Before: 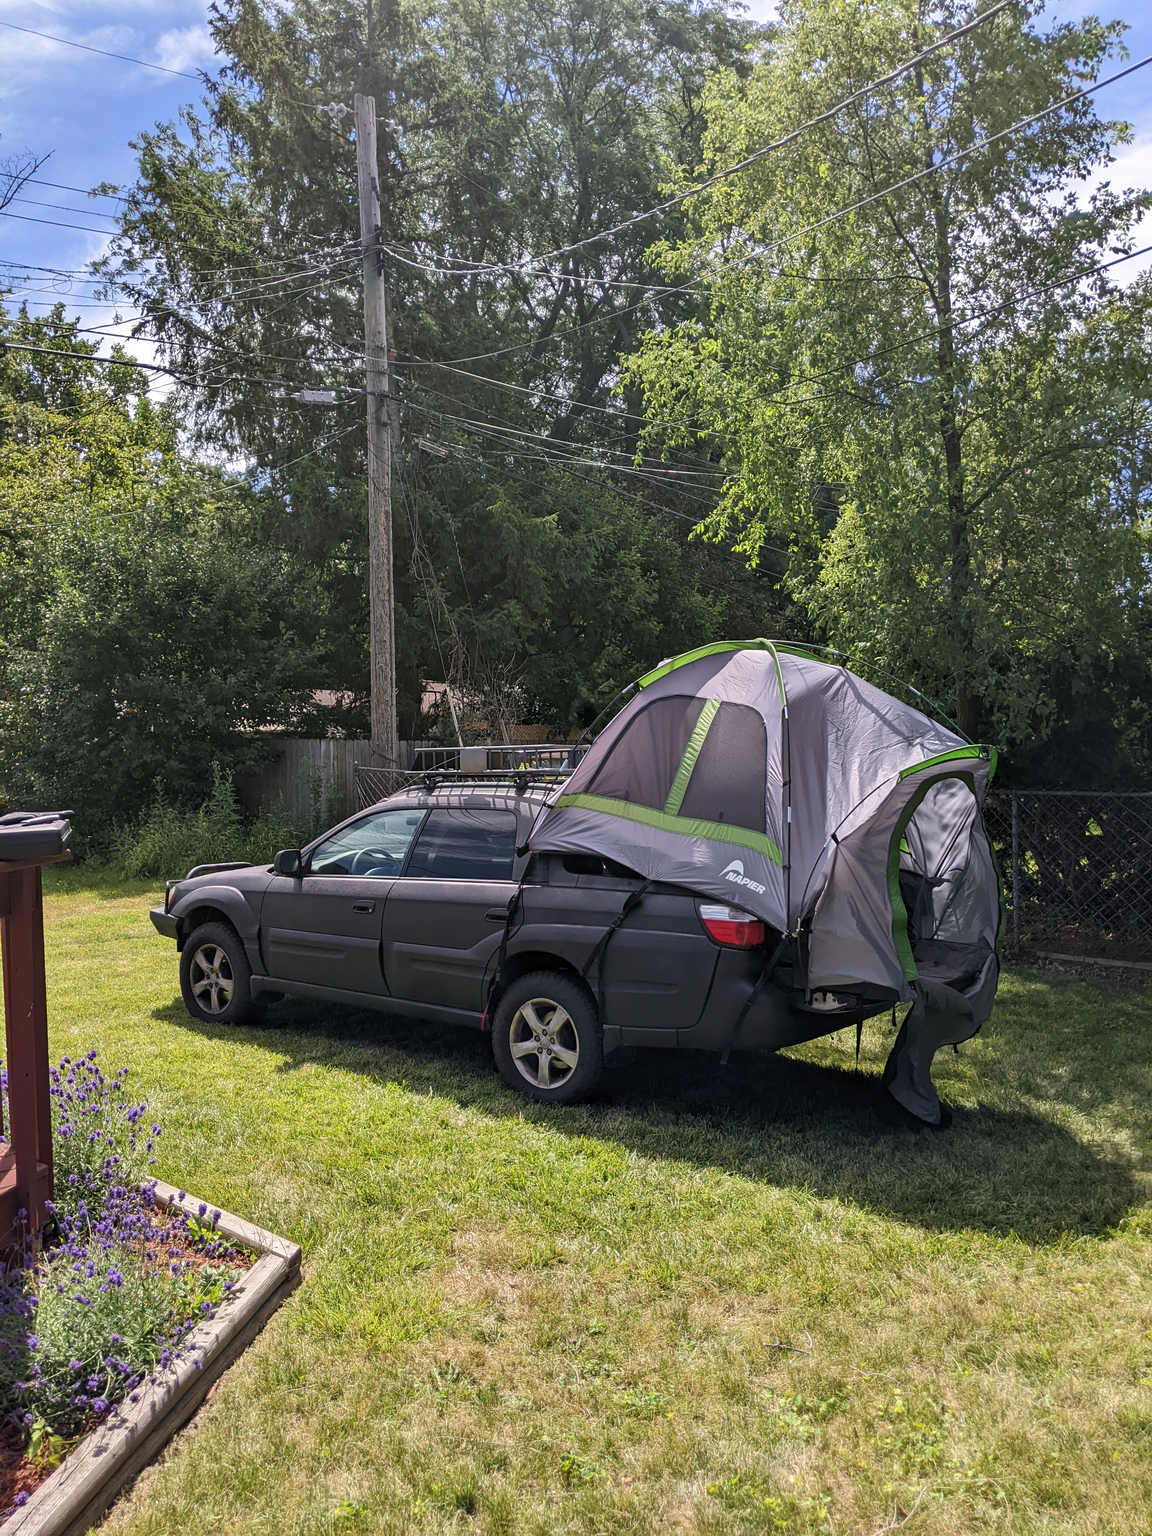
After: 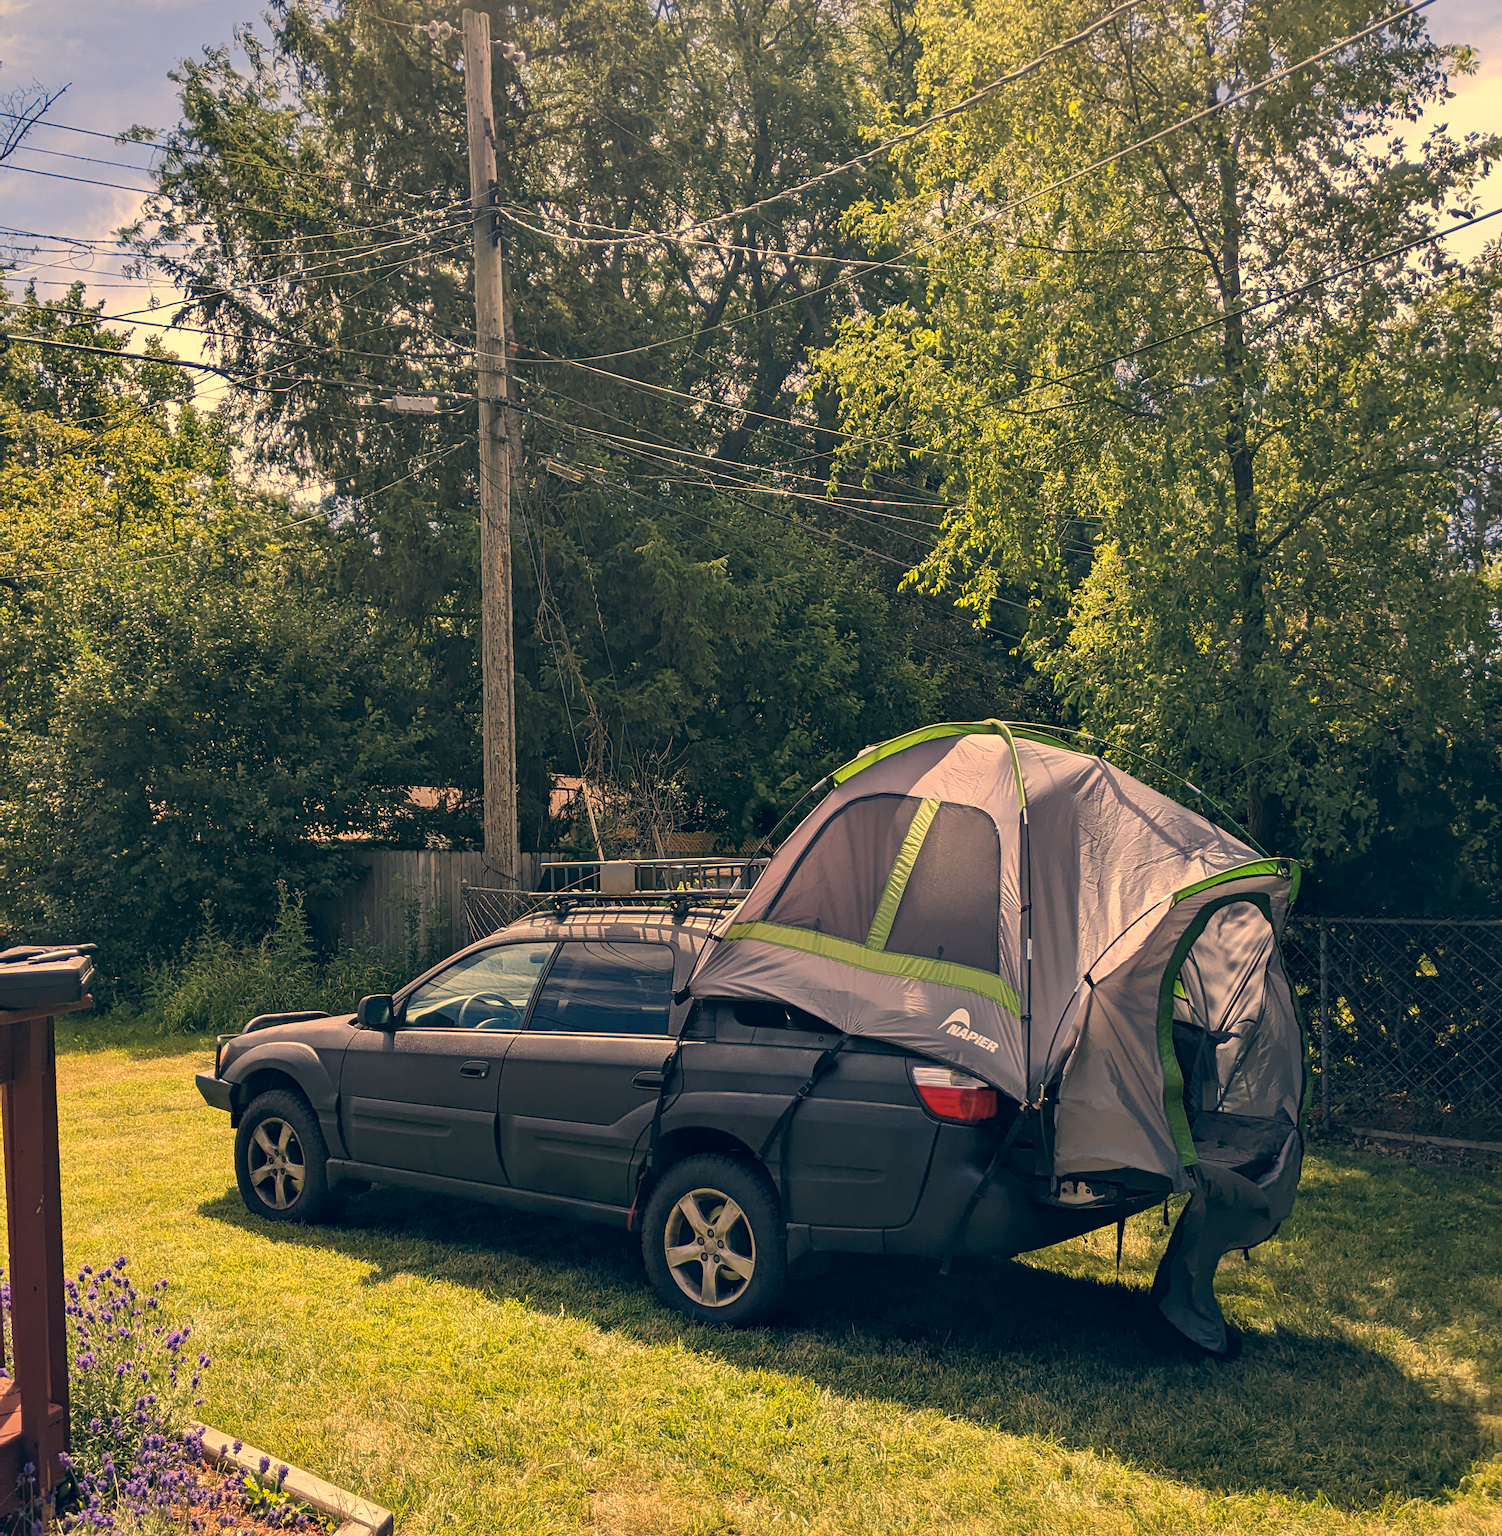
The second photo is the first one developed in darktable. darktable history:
crop: top 5.667%, bottom 17.637%
color correction: highlights a* 10.32, highlights b* 14.66, shadows a* -9.59, shadows b* -15.02
white balance: red 1.123, blue 0.83
